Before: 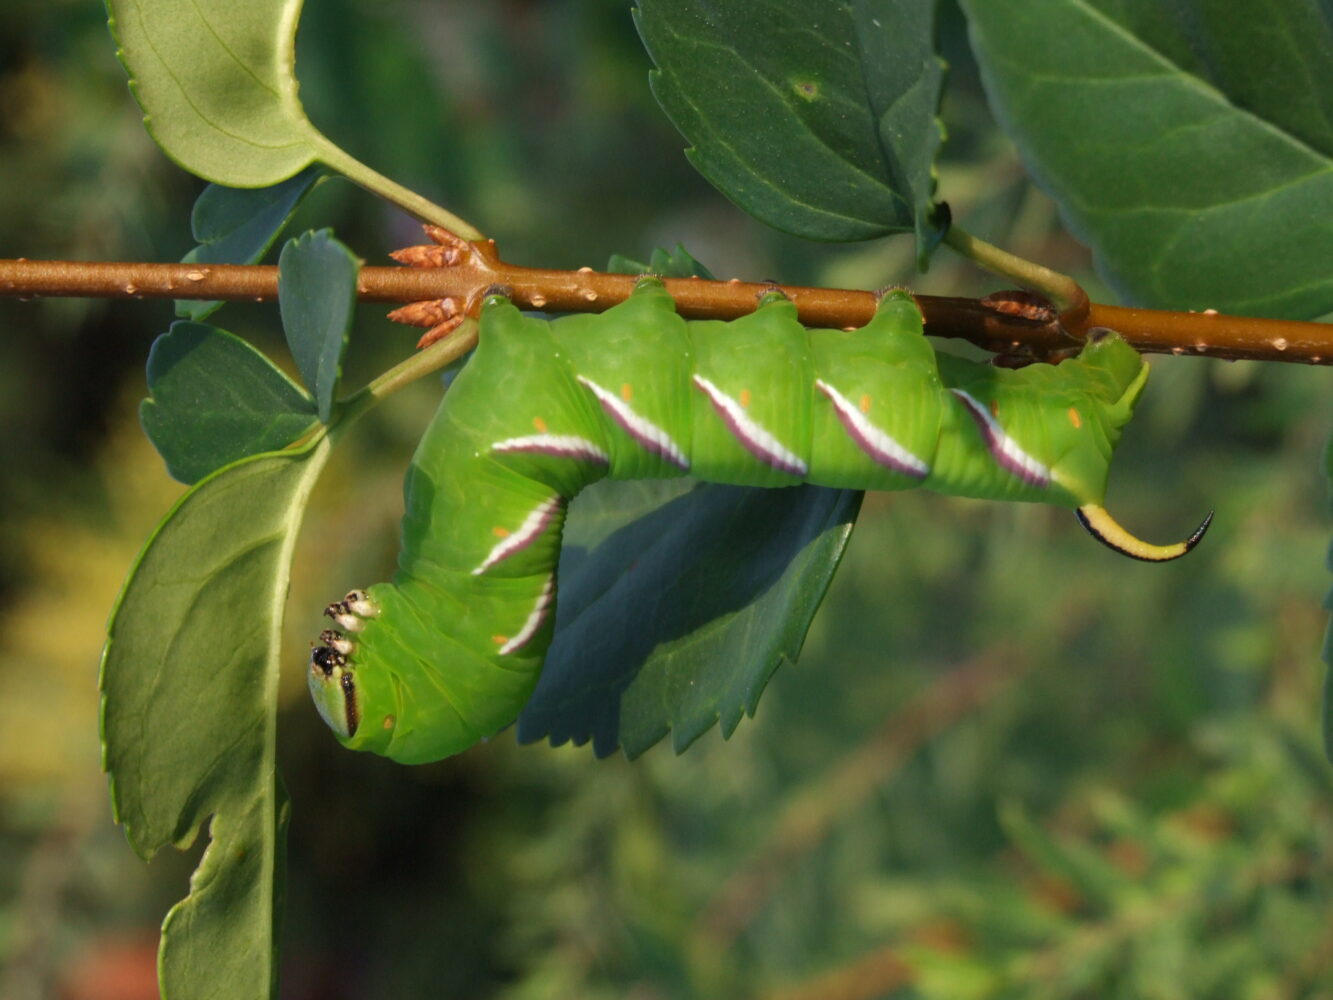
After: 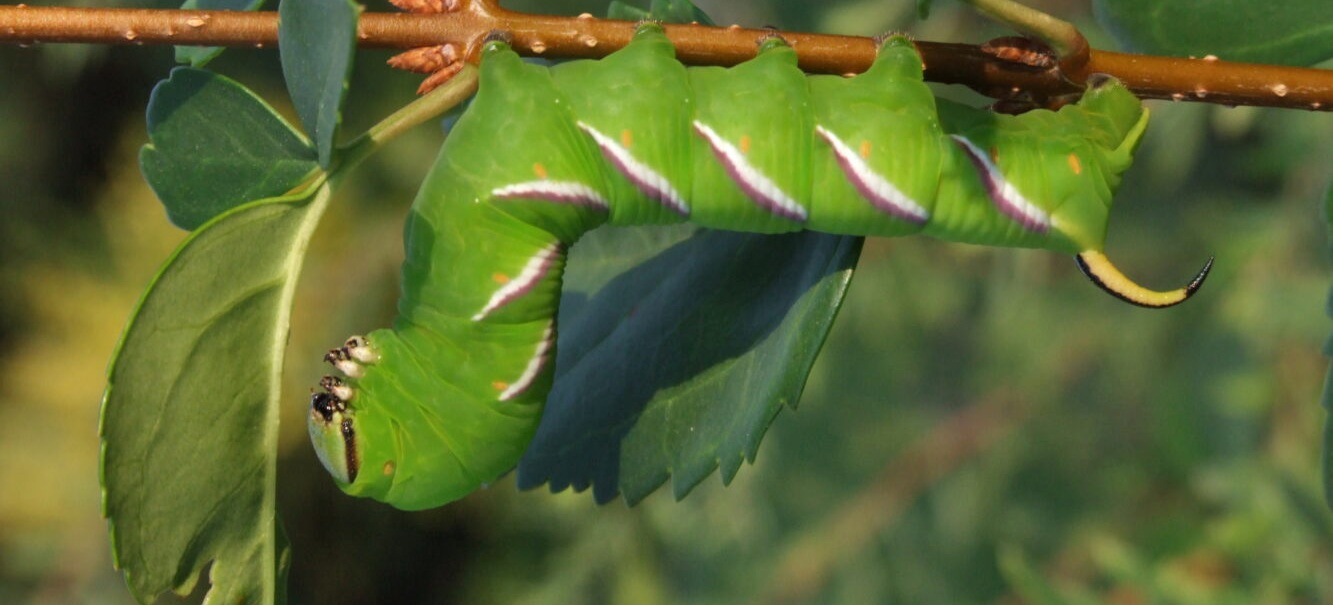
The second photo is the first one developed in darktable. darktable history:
shadows and highlights: highlights color adjustment 45.7%, low approximation 0.01, soften with gaussian
exposure: compensate highlight preservation false
crop and rotate: top 25.415%, bottom 13.997%
